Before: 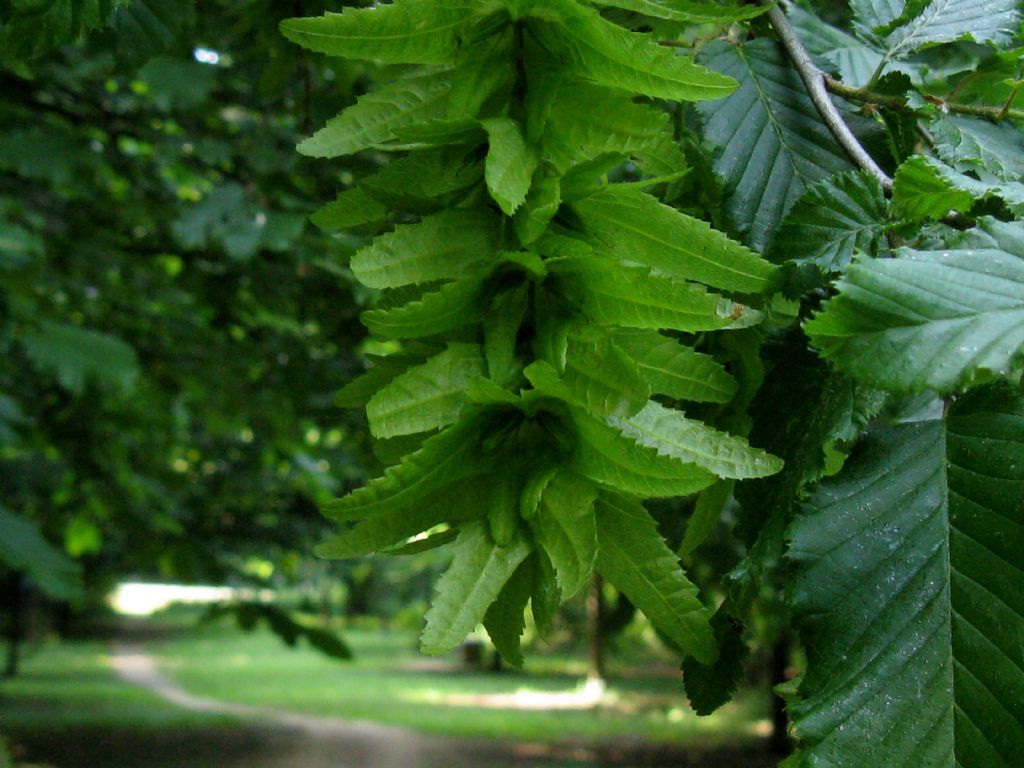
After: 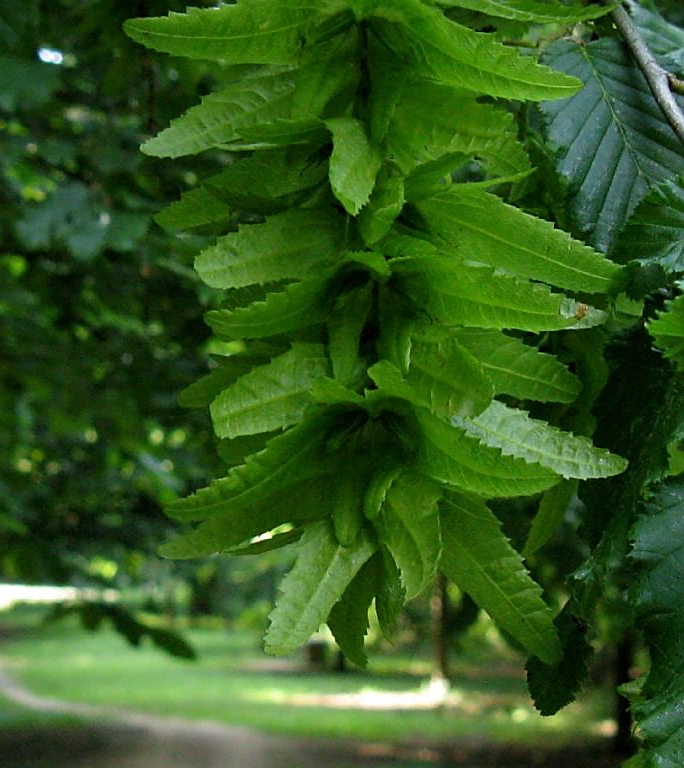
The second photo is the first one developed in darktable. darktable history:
crop and rotate: left 15.263%, right 17.908%
tone equalizer: edges refinement/feathering 500, mask exposure compensation -1.57 EV, preserve details no
sharpen: on, module defaults
